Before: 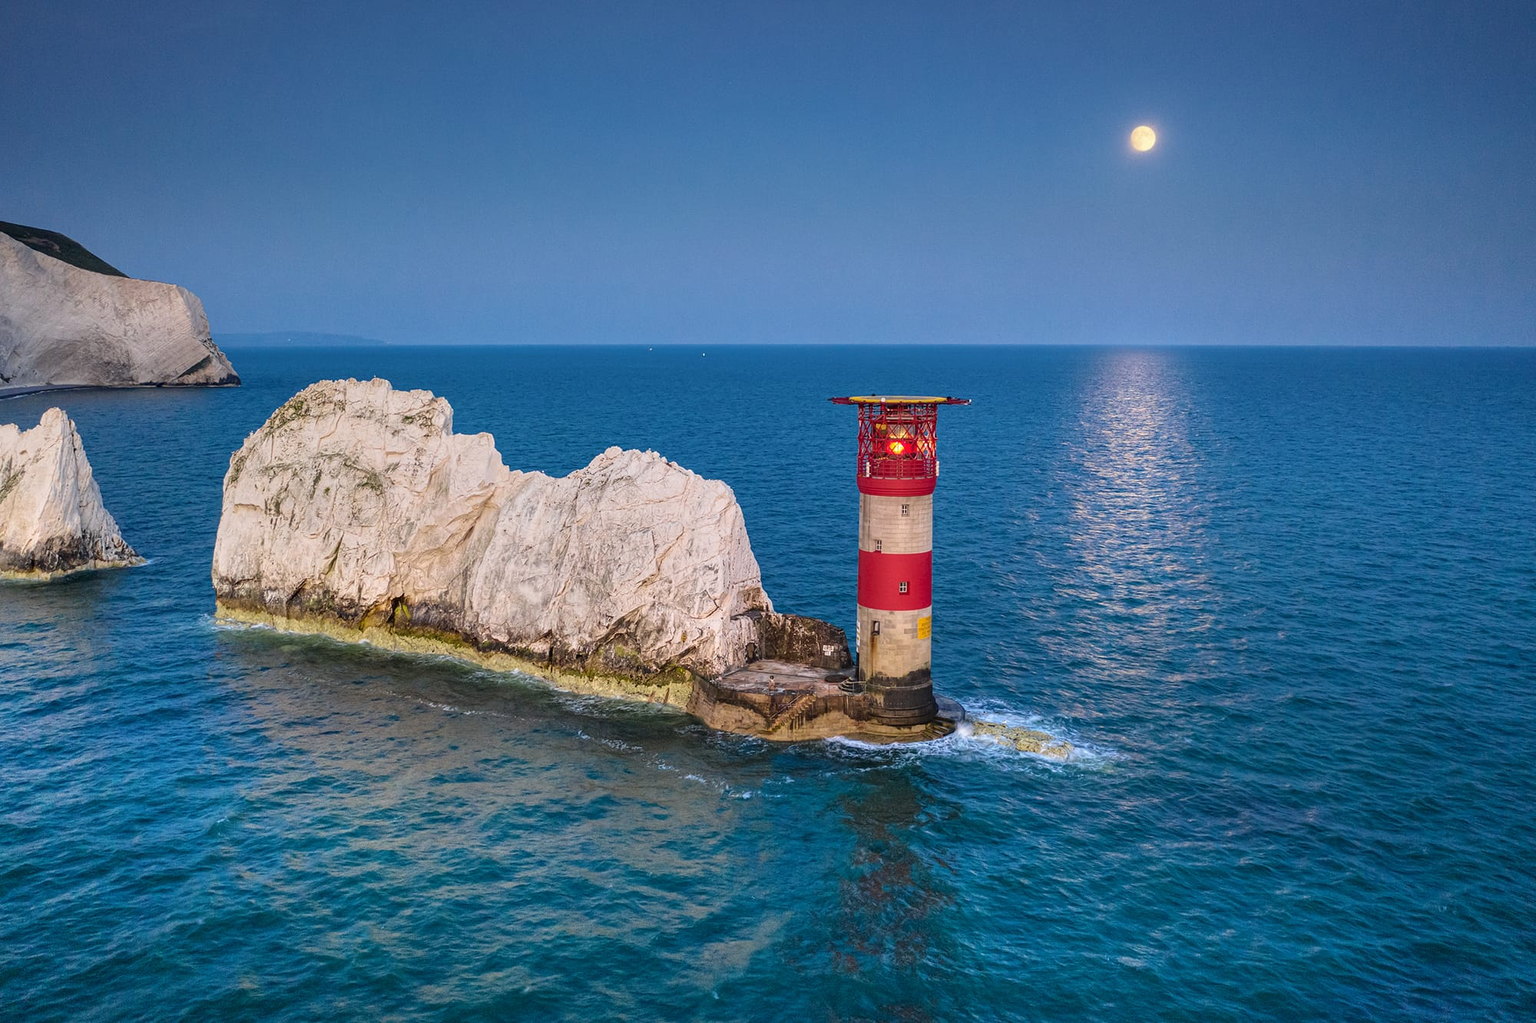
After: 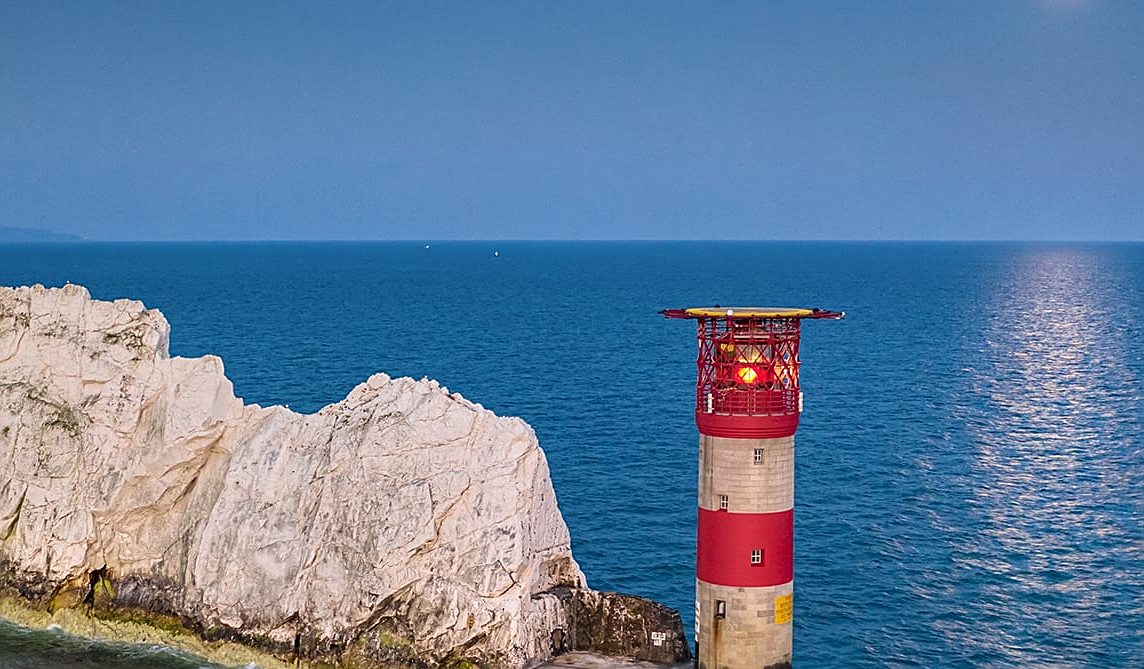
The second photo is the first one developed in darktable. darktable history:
sharpen: on, module defaults
crop: left 21.019%, top 15.685%, right 21.751%, bottom 34.061%
